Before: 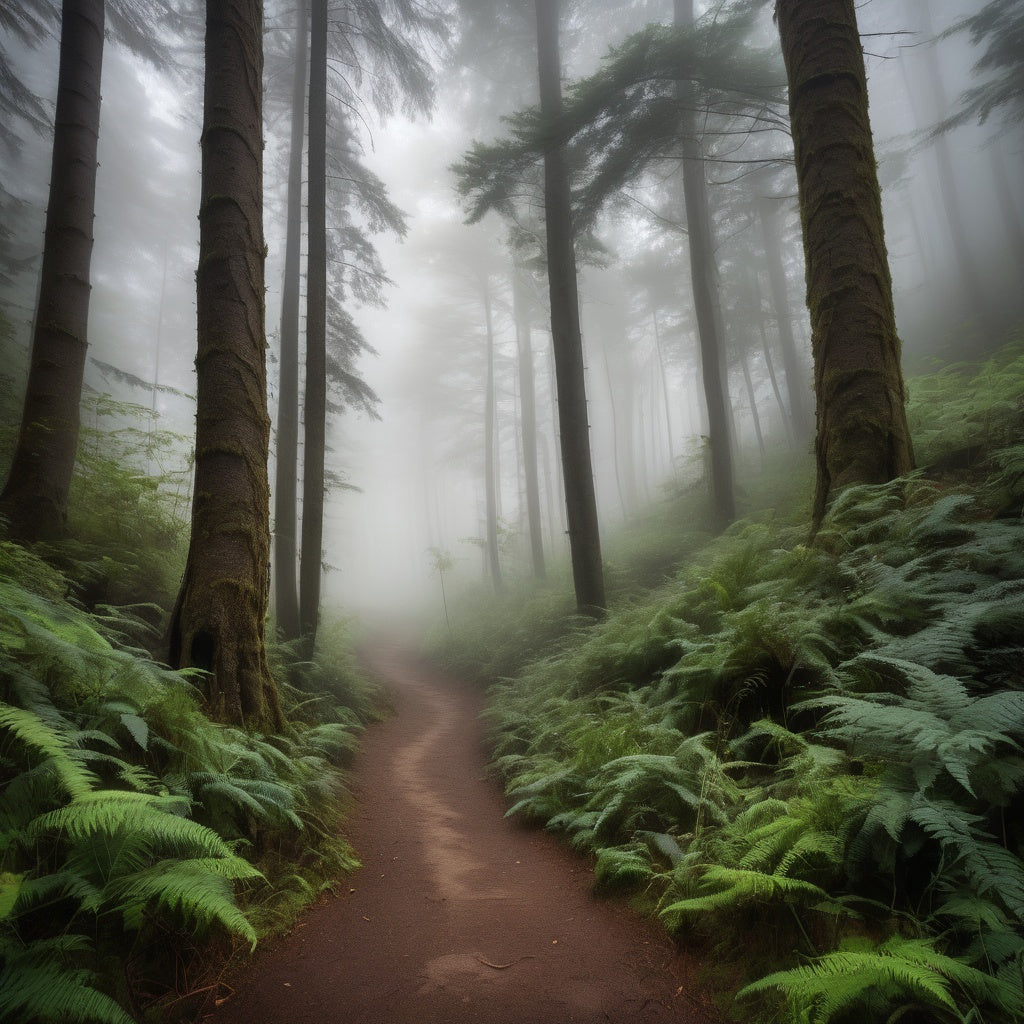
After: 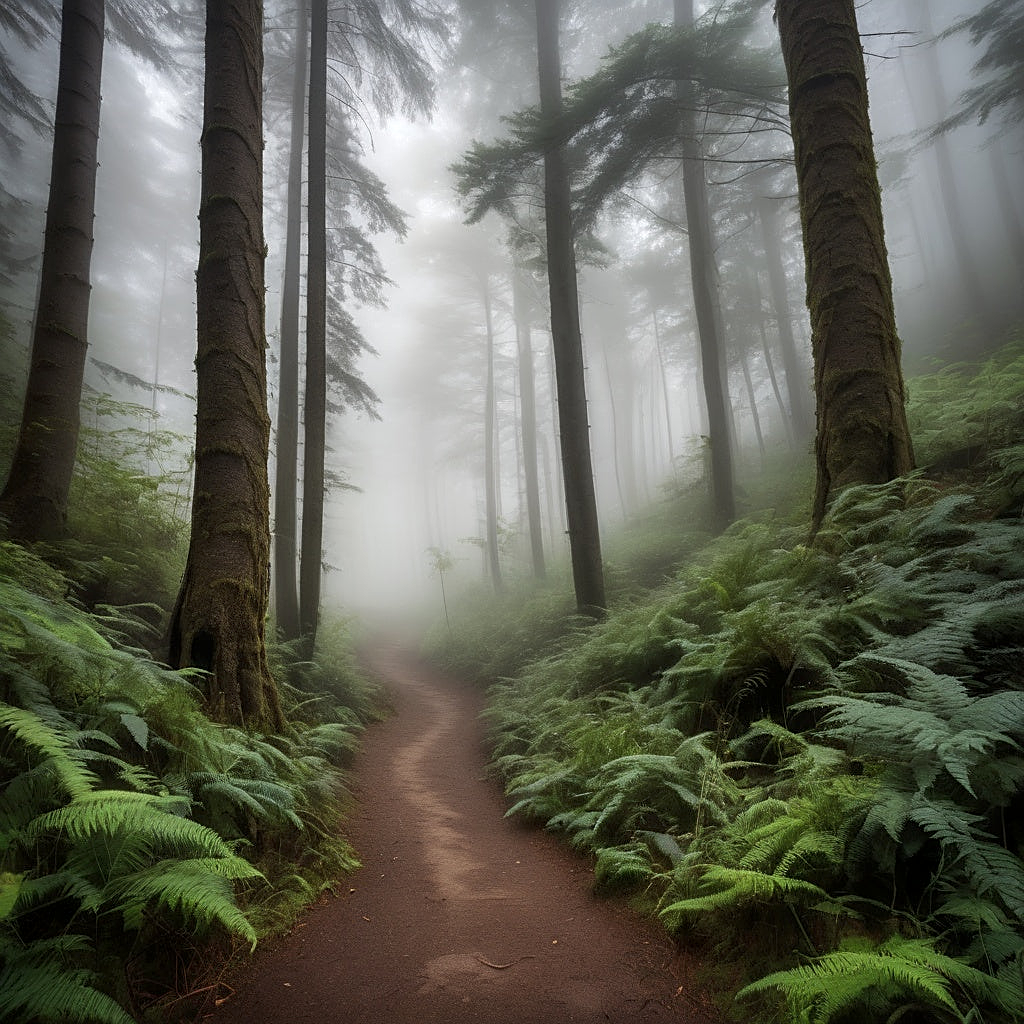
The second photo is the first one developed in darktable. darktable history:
sharpen: on, module defaults
local contrast: highlights 101%, shadows 98%, detail 120%, midtone range 0.2
